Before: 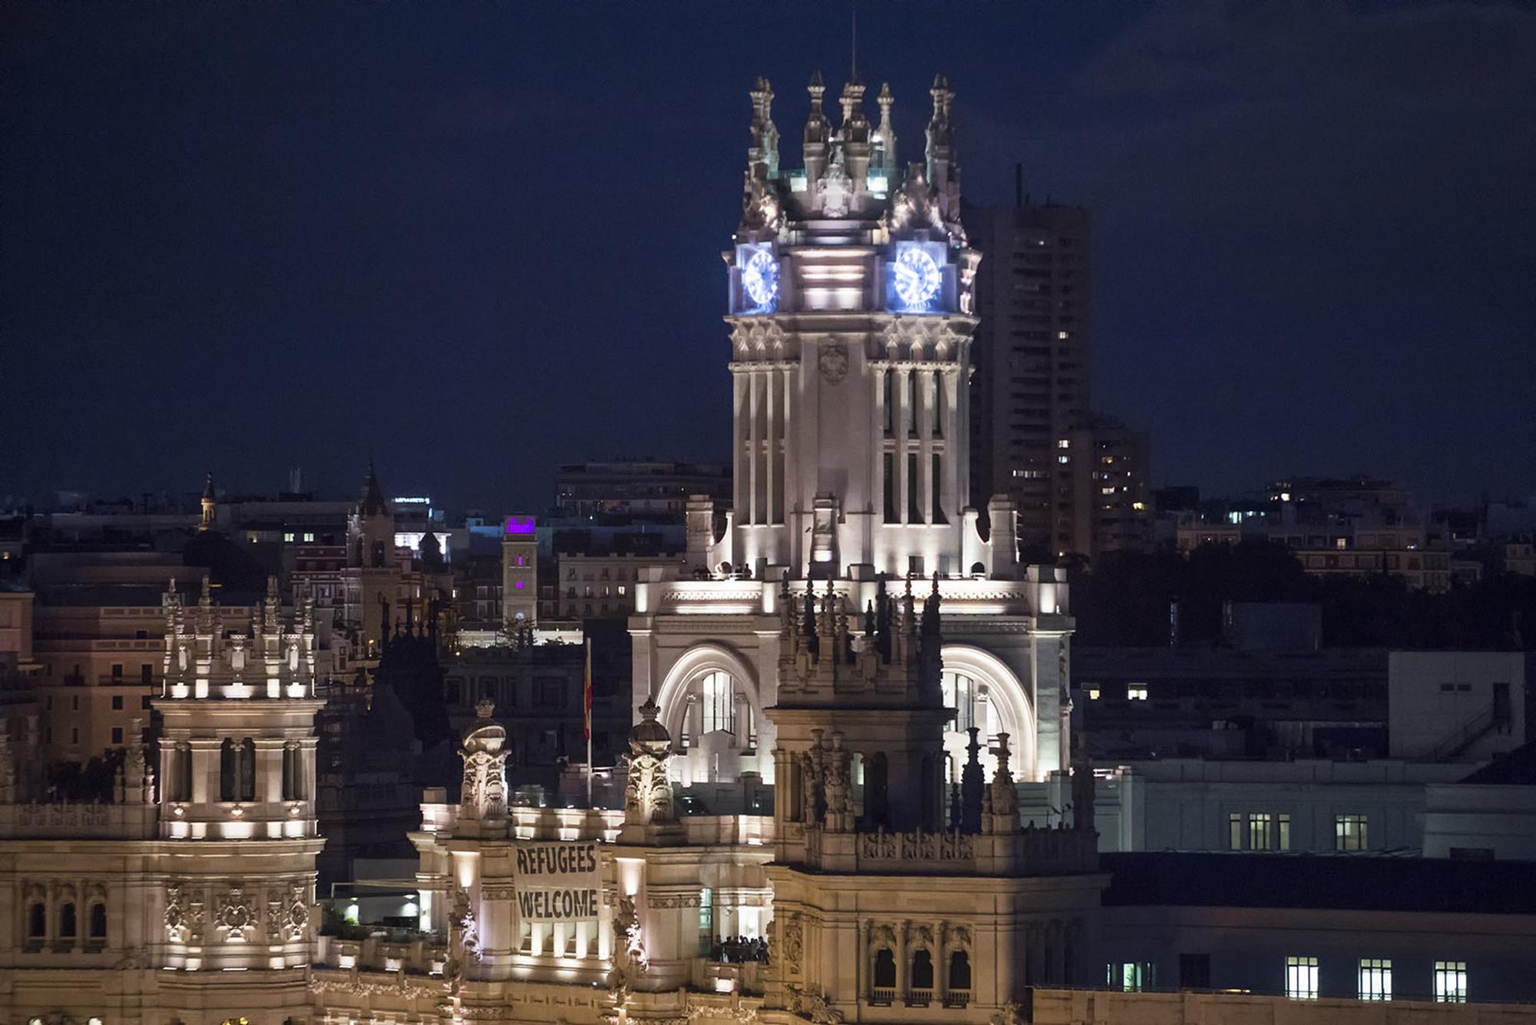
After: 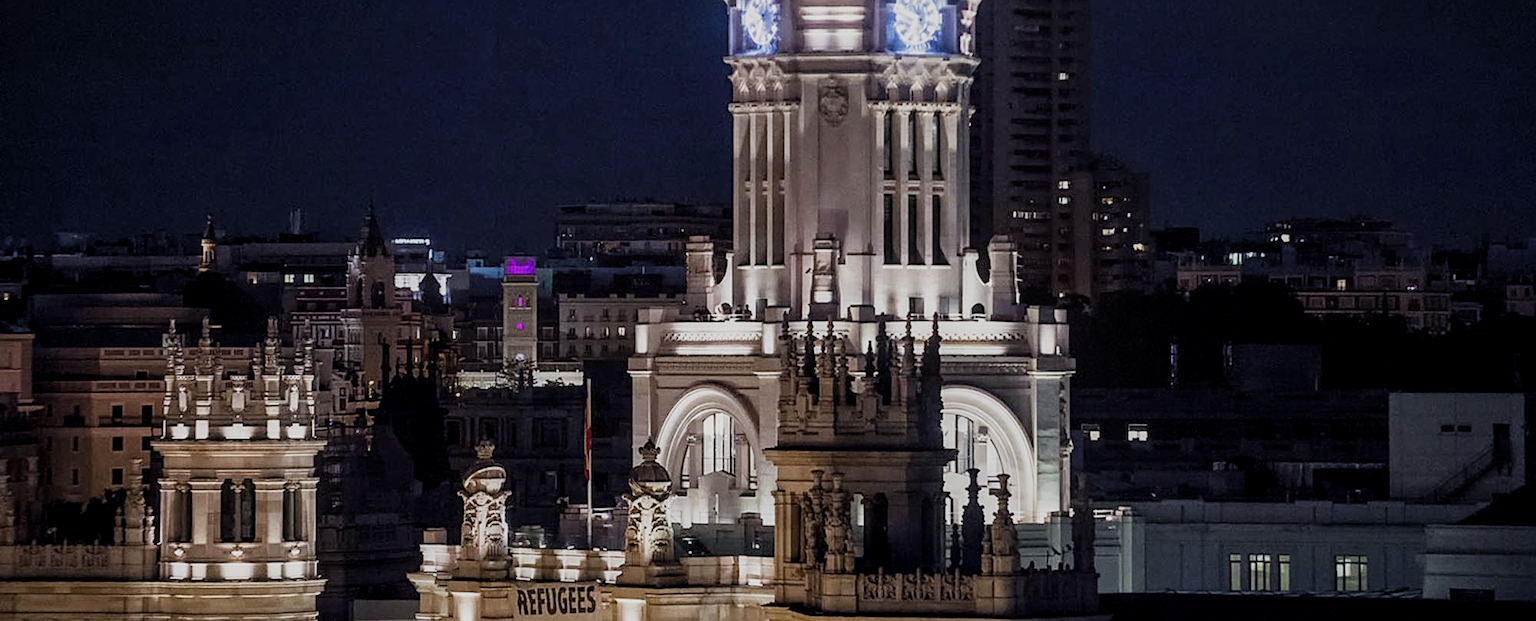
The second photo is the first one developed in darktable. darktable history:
filmic rgb: black relative exposure -7.84 EV, white relative exposure 4.29 EV, threshold 2.99 EV, hardness 3.9, add noise in highlights 0.001, preserve chrominance no, color science v3 (2019), use custom middle-gray values true, contrast in highlights soft, enable highlight reconstruction true
local contrast: on, module defaults
crop and rotate: top 25.335%, bottom 13.984%
sharpen: on, module defaults
